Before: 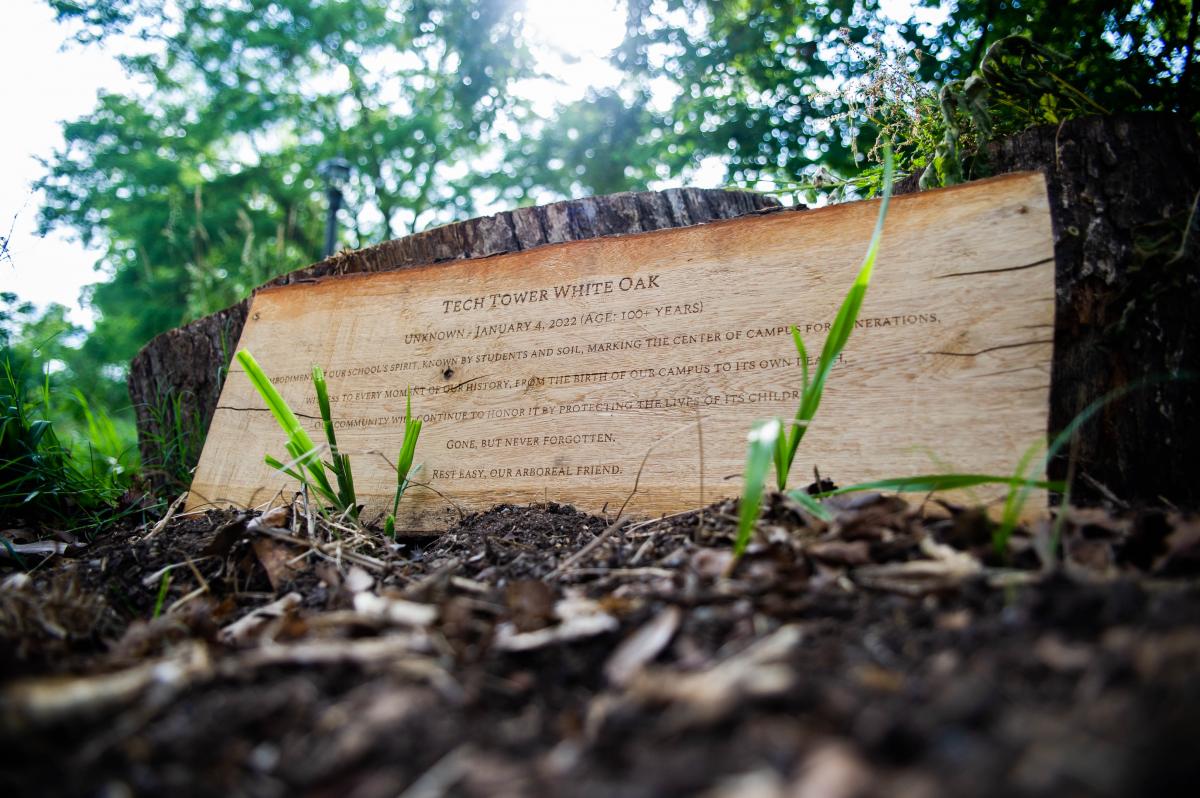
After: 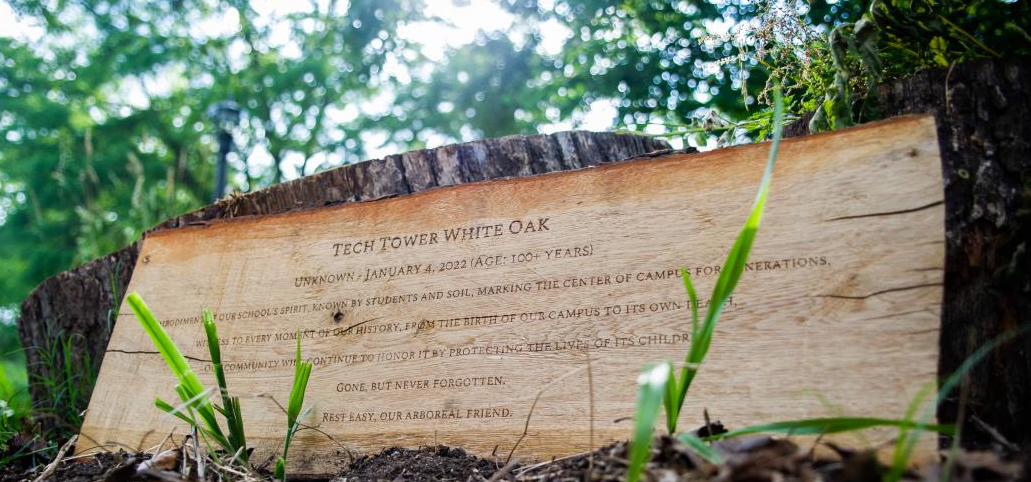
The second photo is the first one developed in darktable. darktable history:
crop and rotate: left 9.247%, top 7.213%, right 4.834%, bottom 32.373%
